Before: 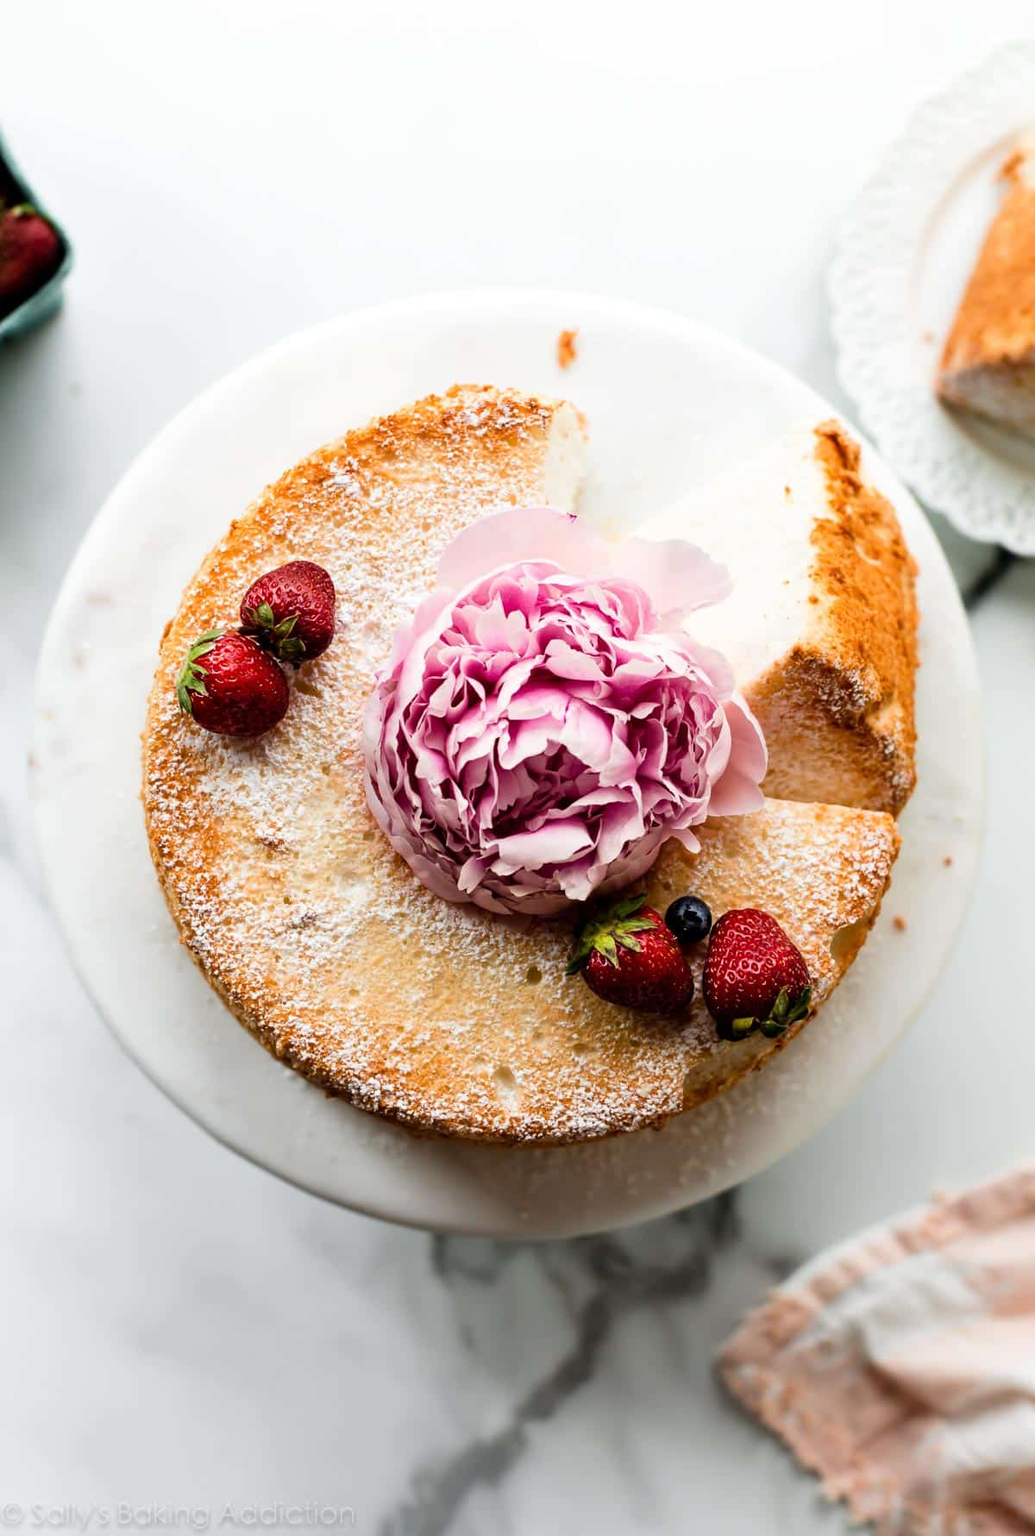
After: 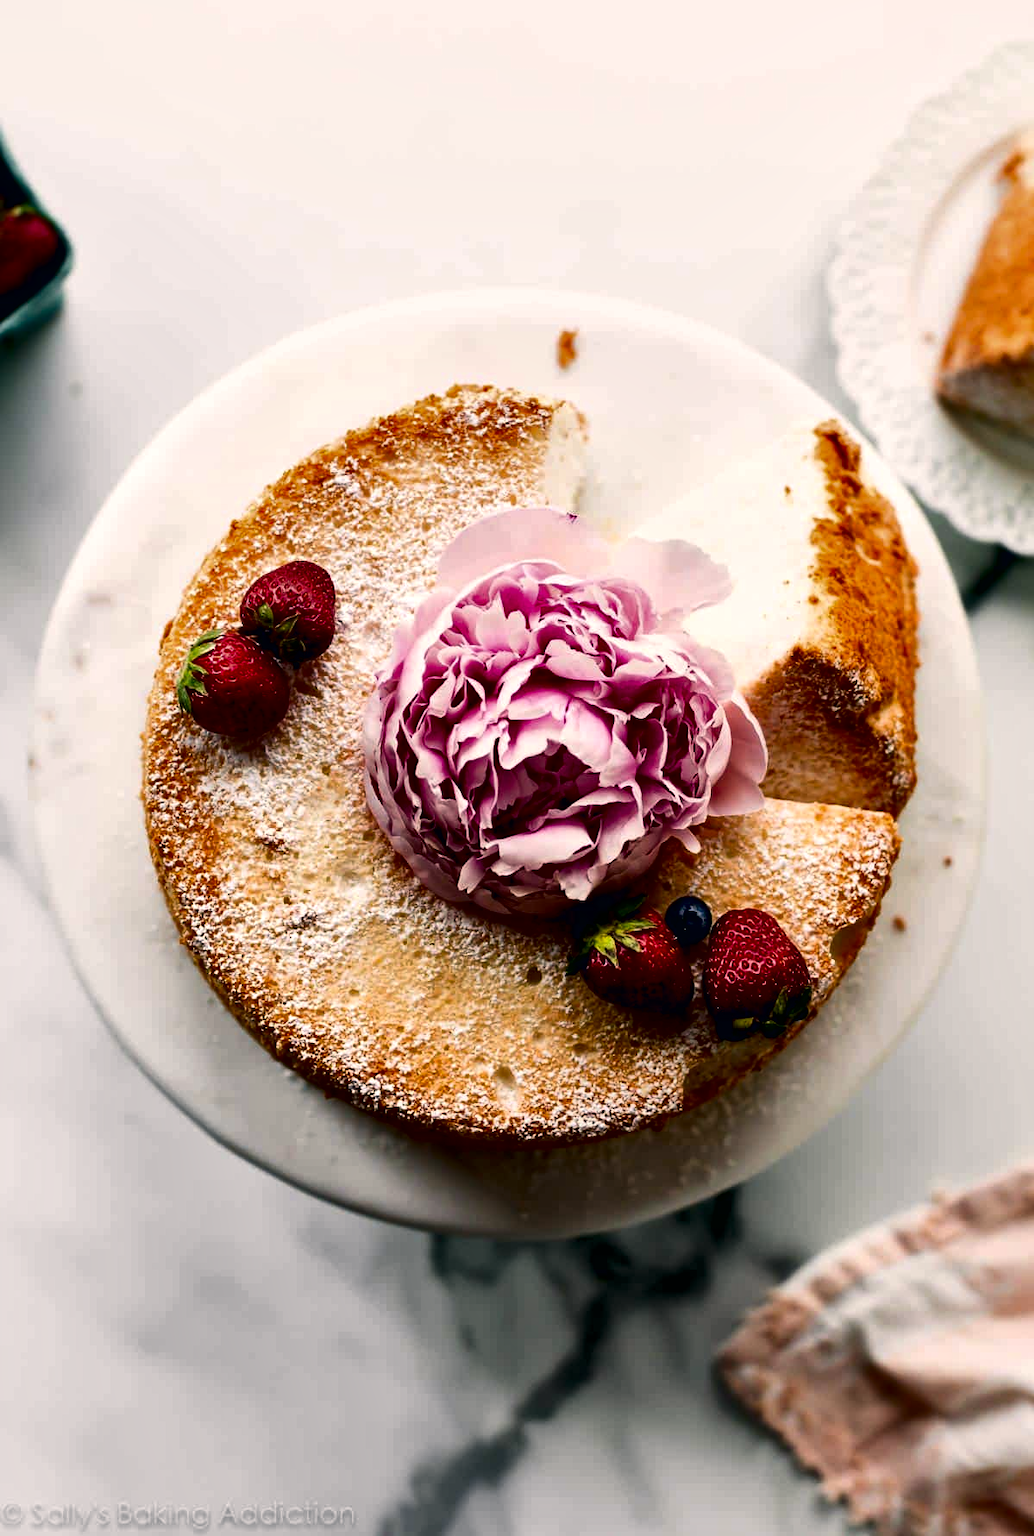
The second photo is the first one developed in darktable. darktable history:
local contrast: mode bilateral grid, contrast 100, coarseness 100, detail 165%, midtone range 0.2
exposure: exposure -0.116 EV, compensate exposure bias true, compensate highlight preservation false
color correction: highlights a* 5.38, highlights b* 5.3, shadows a* -4.26, shadows b* -5.11
tone equalizer: on, module defaults
contrast brightness saturation: contrast 0.13, brightness -0.24, saturation 0.14
